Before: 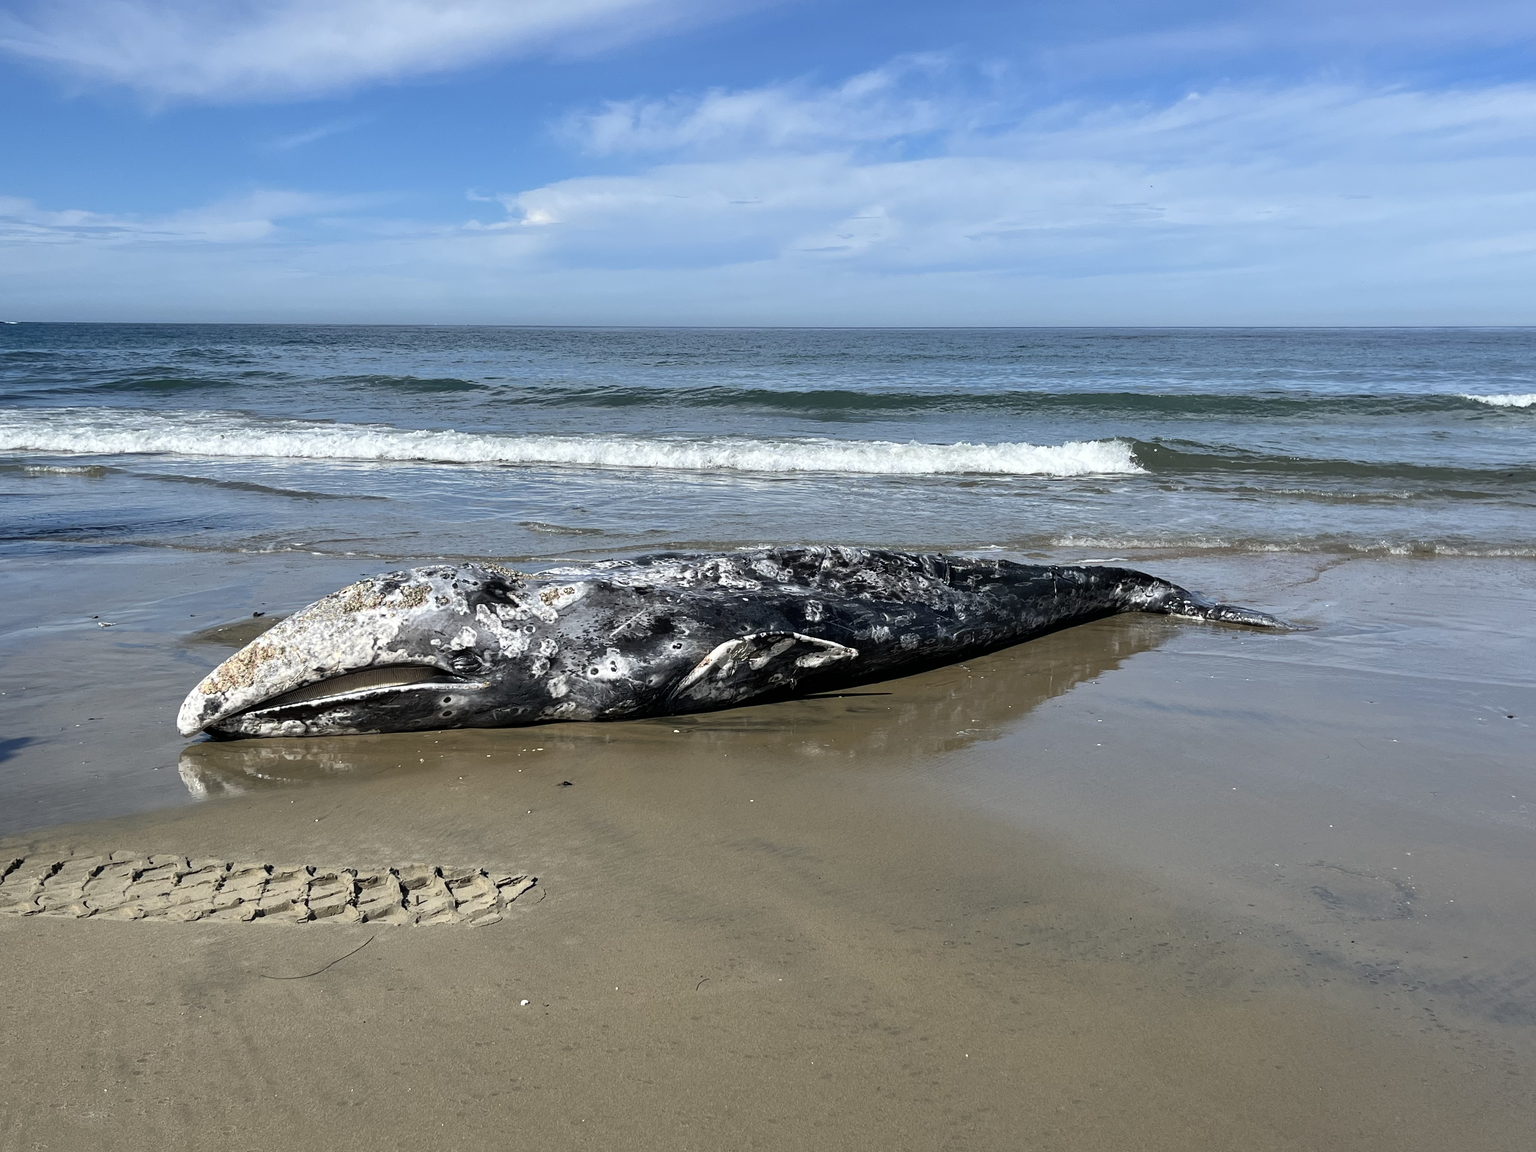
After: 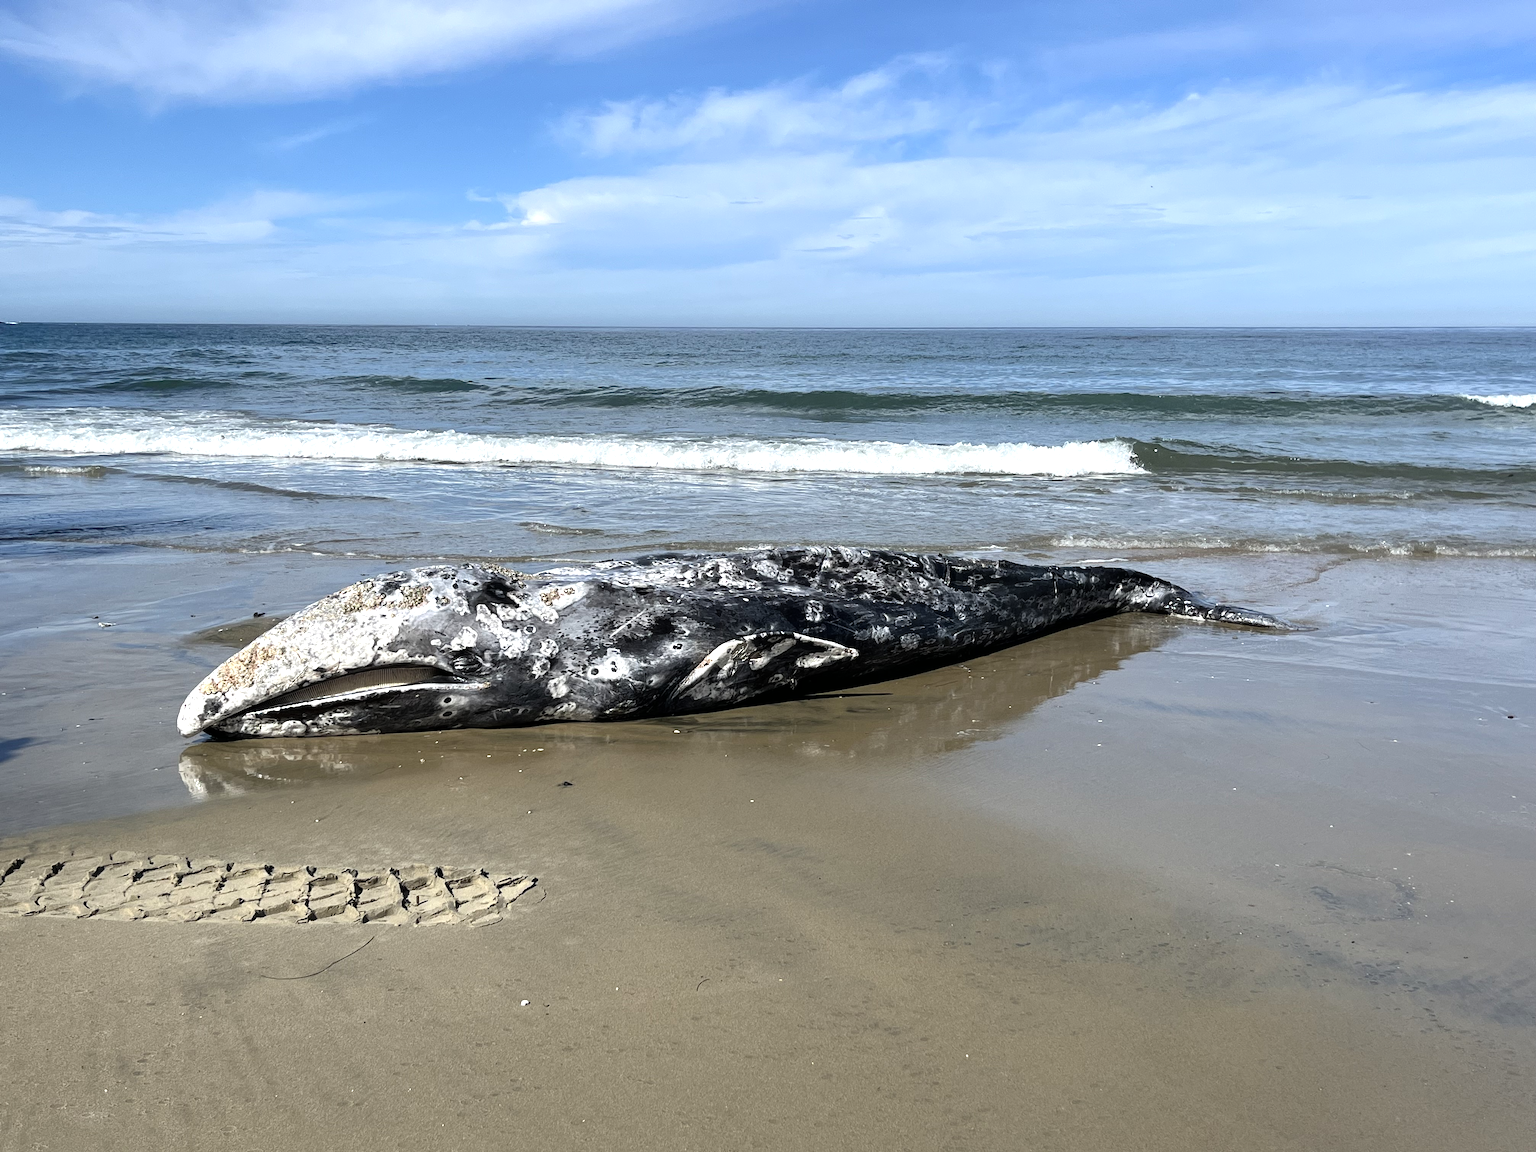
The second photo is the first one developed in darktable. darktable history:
tone equalizer: -8 EV -0.422 EV, -7 EV -0.405 EV, -6 EV -0.35 EV, -5 EV -0.228 EV, -3 EV 0.194 EV, -2 EV 0.308 EV, -1 EV 0.399 EV, +0 EV 0.431 EV
